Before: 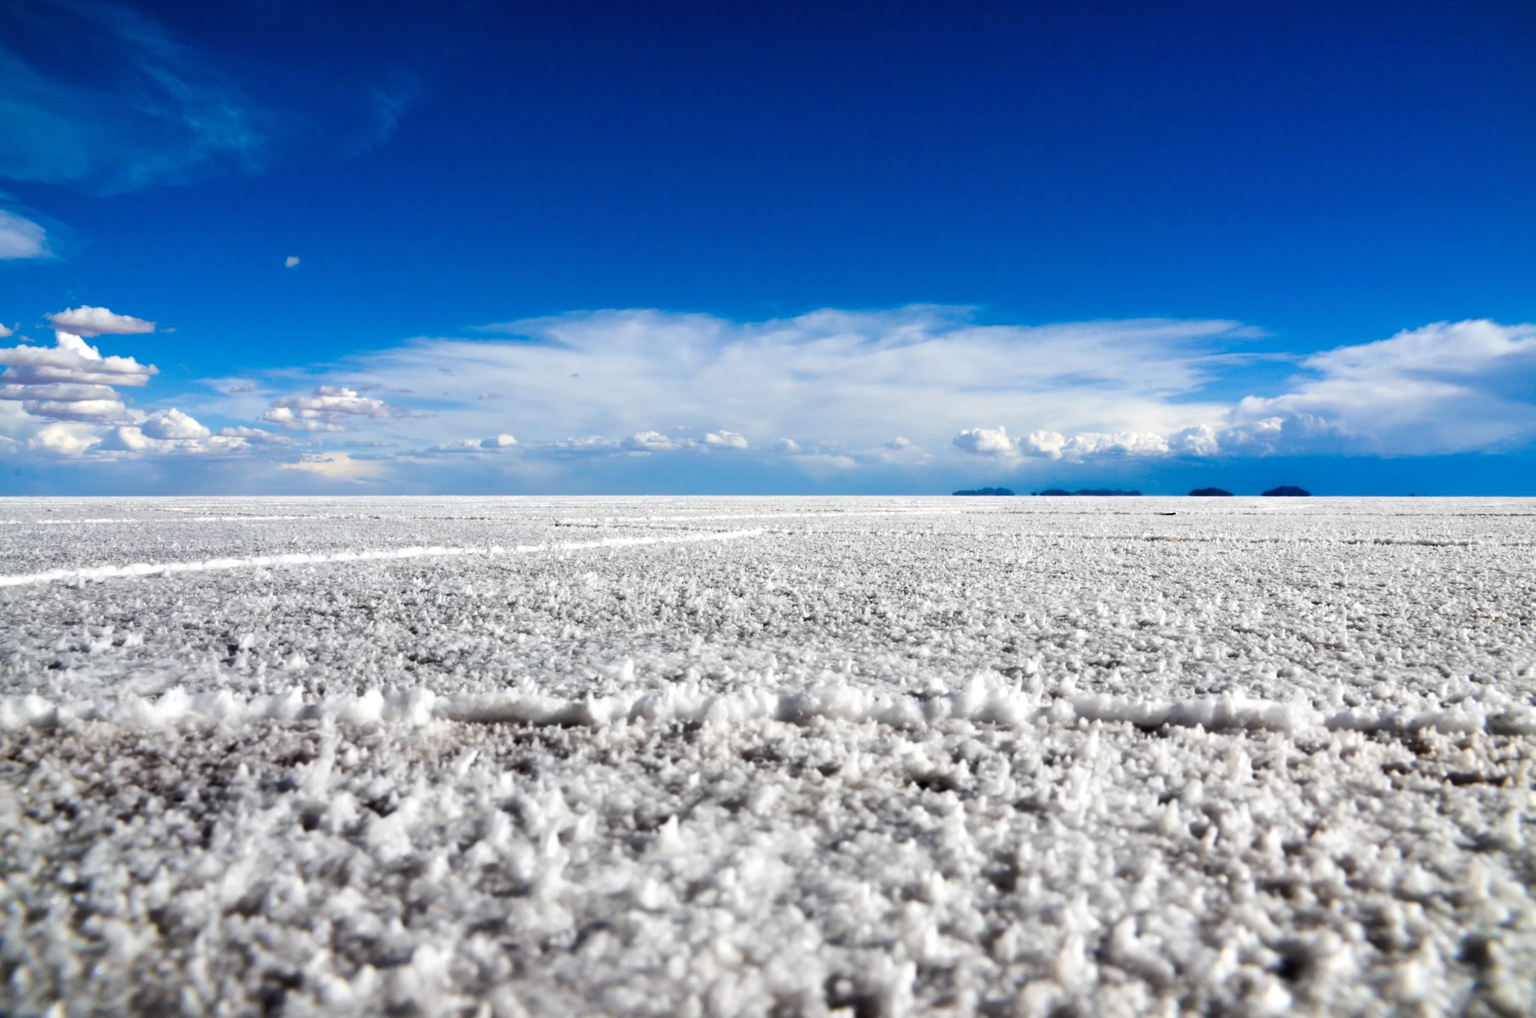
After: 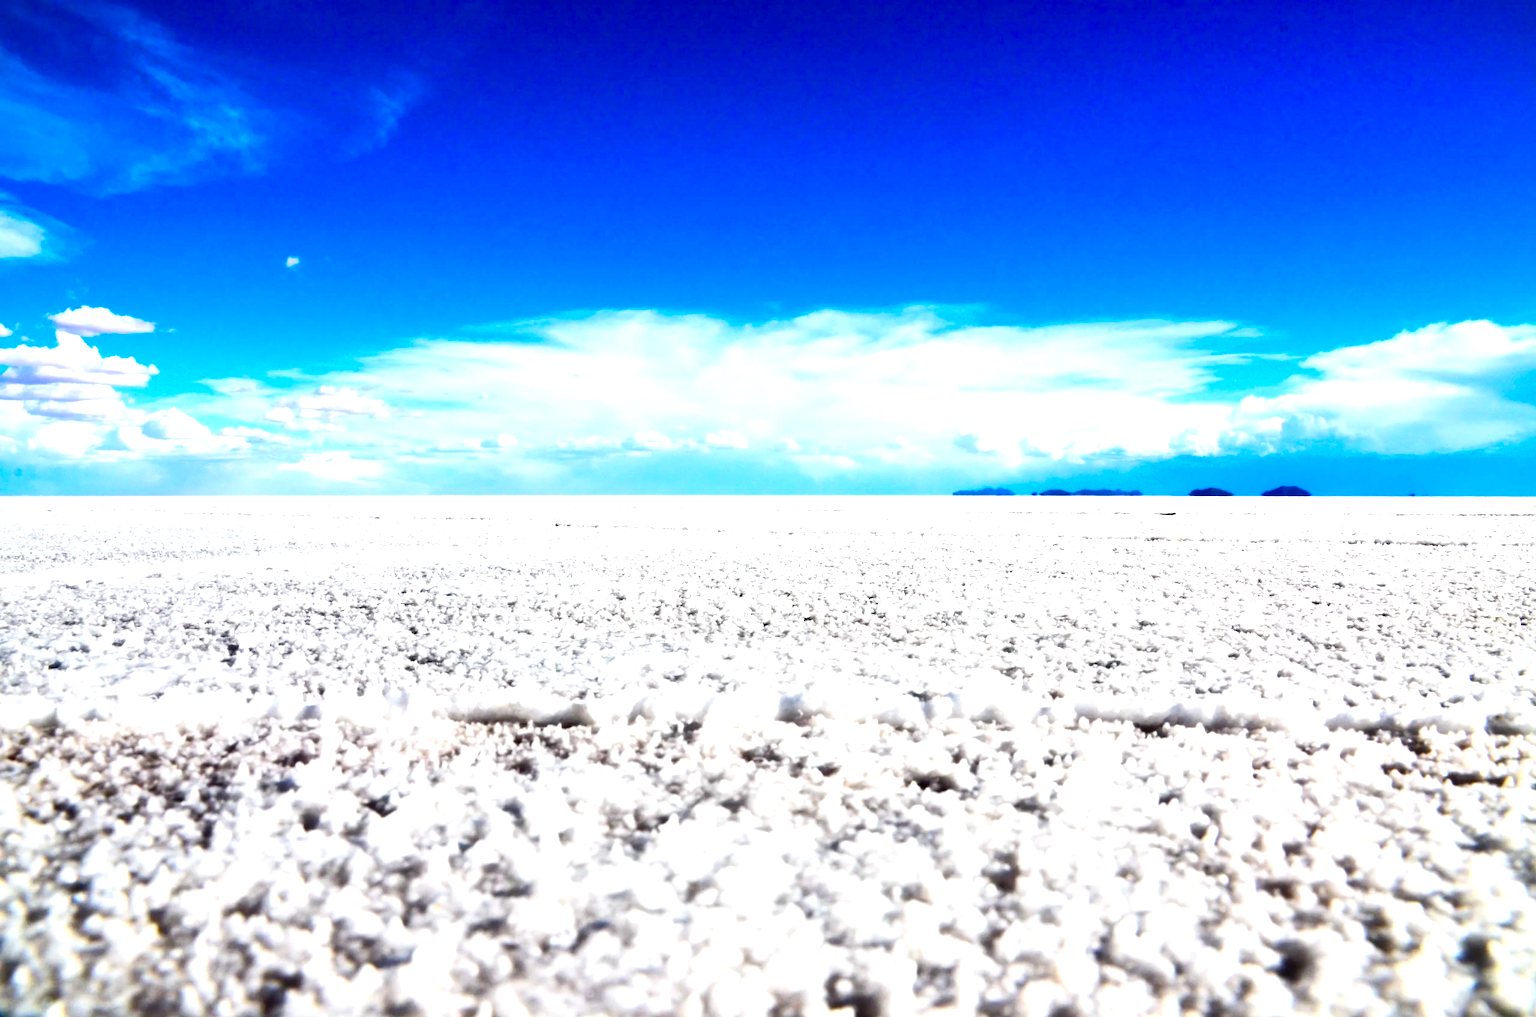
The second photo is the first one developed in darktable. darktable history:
exposure: black level correction -0.002, exposure 1.115 EV, compensate highlight preservation false
contrast brightness saturation: contrast 0.18, saturation 0.3
local contrast: highlights 100%, shadows 100%, detail 120%, midtone range 0.2
color balance rgb: perceptual saturation grading › global saturation 20%, perceptual saturation grading › highlights -25%, perceptual saturation grading › shadows 25%
